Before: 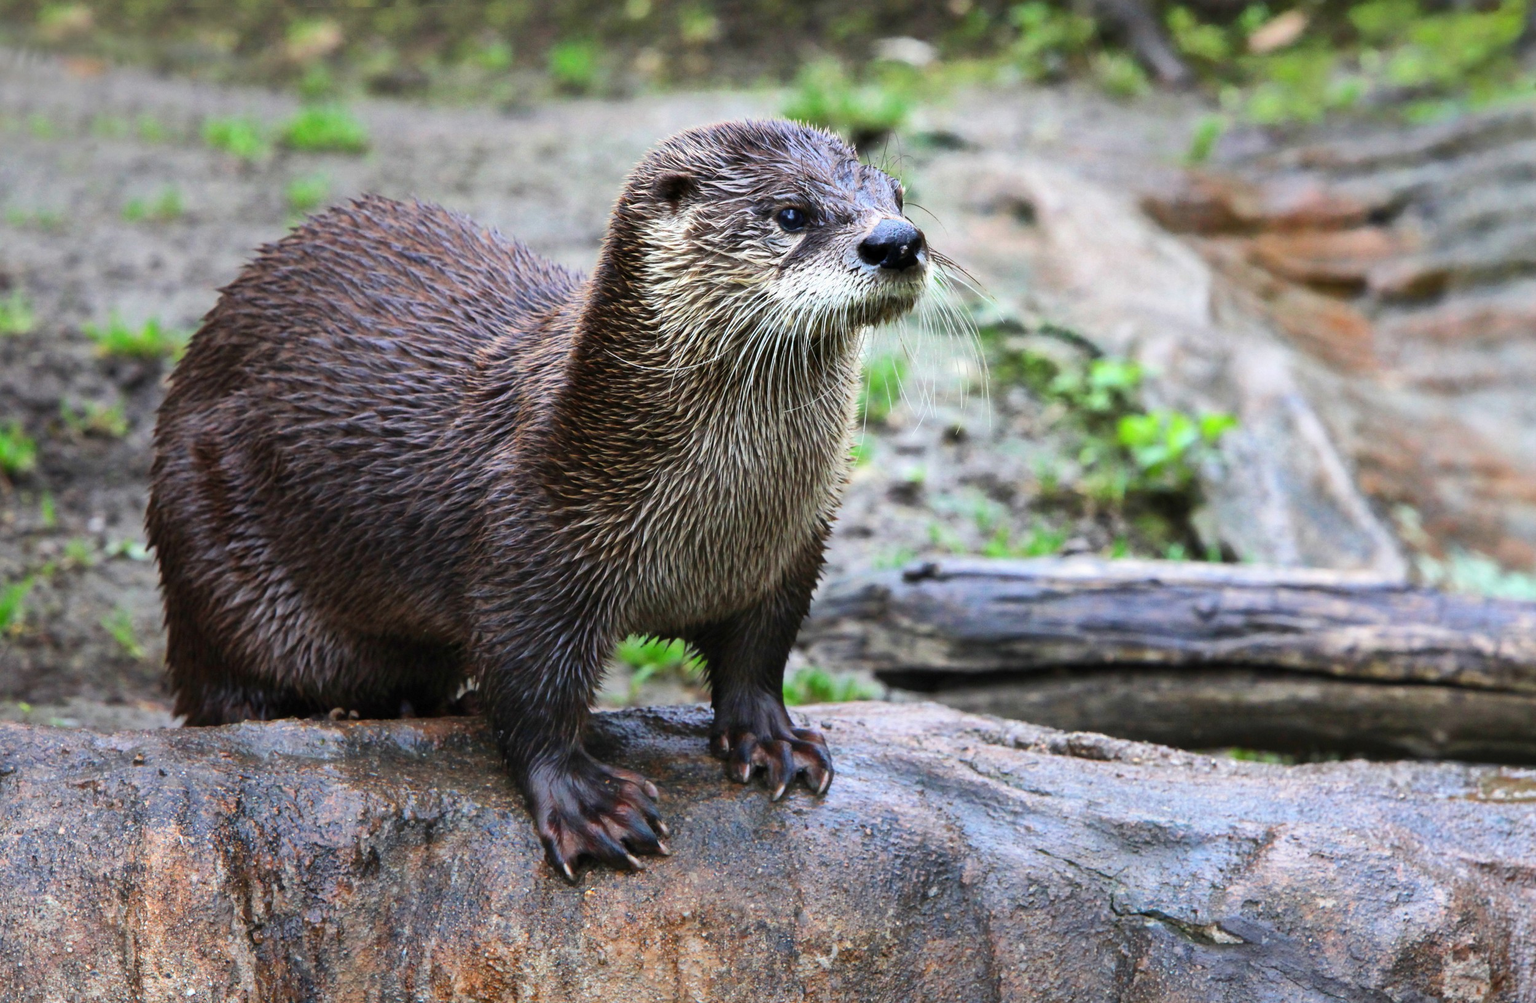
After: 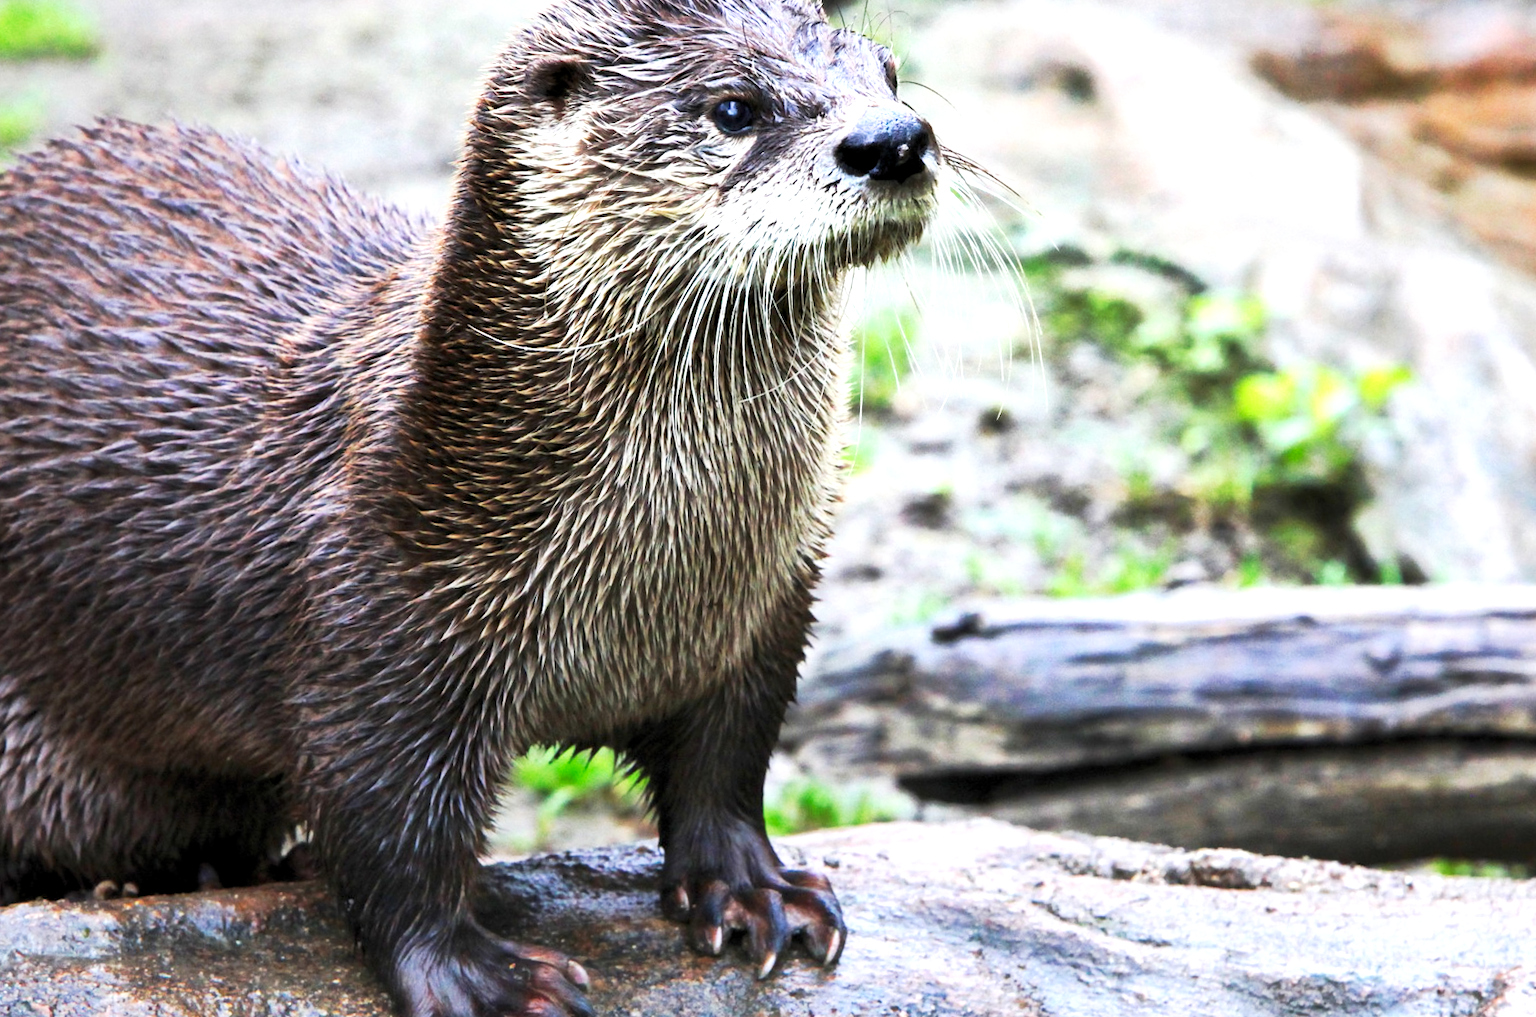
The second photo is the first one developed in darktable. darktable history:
rotate and perspective: rotation -3.52°, crop left 0.036, crop right 0.964, crop top 0.081, crop bottom 0.919
levels: levels [0.031, 0.5, 0.969]
tone curve: curves: ch0 [(0, 0) (0.003, 0.01) (0.011, 0.017) (0.025, 0.035) (0.044, 0.068) (0.069, 0.109) (0.1, 0.144) (0.136, 0.185) (0.177, 0.231) (0.224, 0.279) (0.277, 0.346) (0.335, 0.42) (0.399, 0.5) (0.468, 0.603) (0.543, 0.712) (0.623, 0.808) (0.709, 0.883) (0.801, 0.957) (0.898, 0.993) (1, 1)], preserve colors none
crop and rotate: left 17.046%, top 10.659%, right 12.989%, bottom 14.553%
